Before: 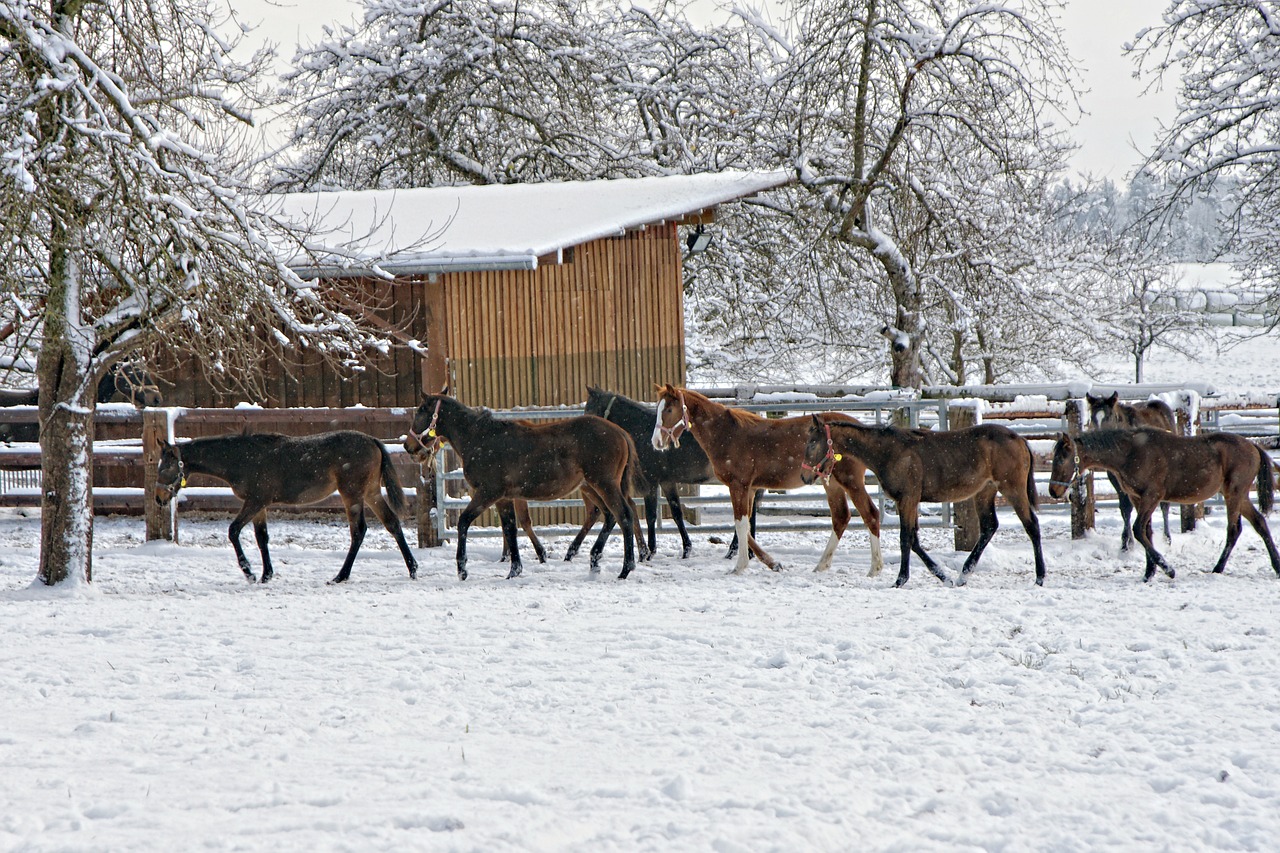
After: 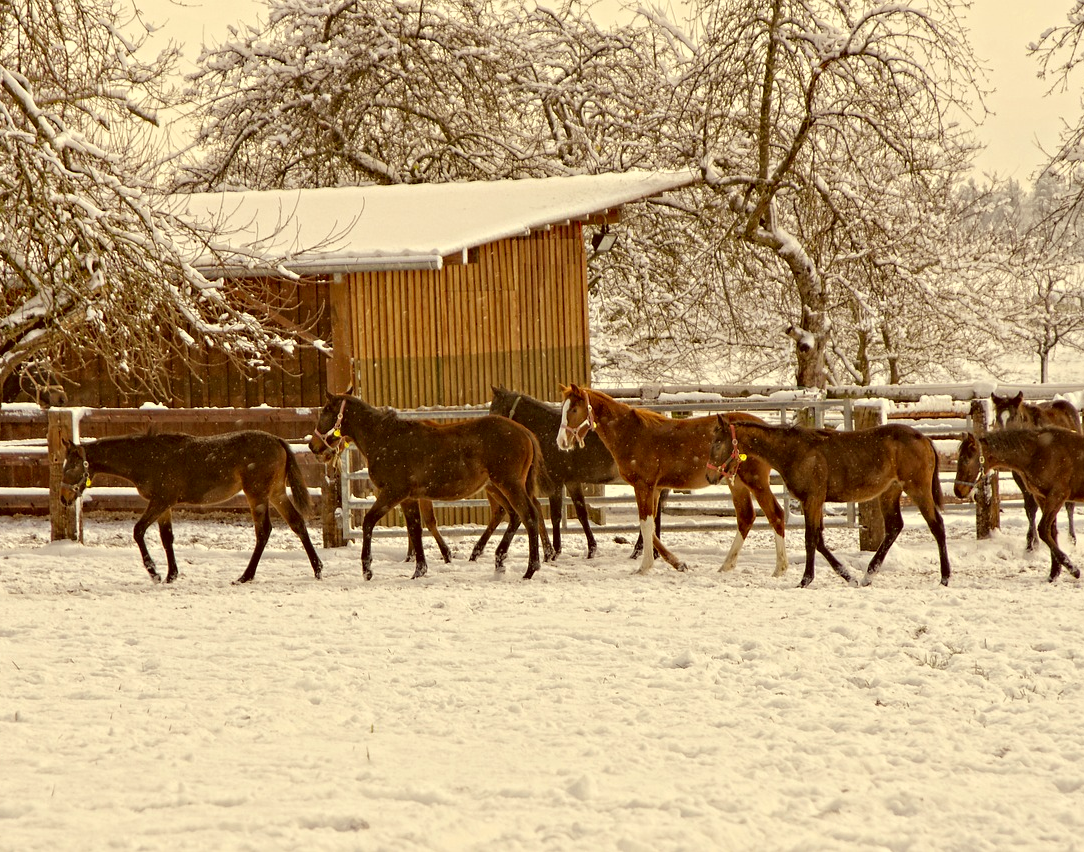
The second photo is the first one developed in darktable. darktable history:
crop: left 7.459%, right 7.824%
exposure: compensate highlight preservation false
shadows and highlights: shadows 4.46, highlights -18.71, soften with gaussian
color correction: highlights a* 1.06, highlights b* 24.12, shadows a* 16.06, shadows b* 24.1
